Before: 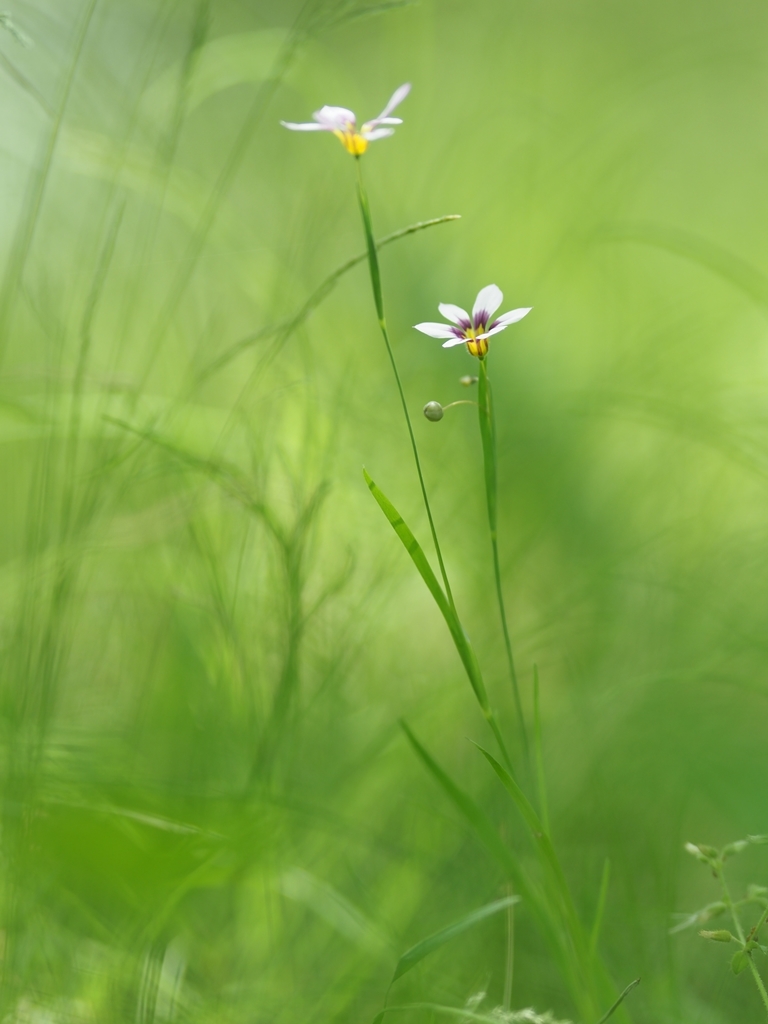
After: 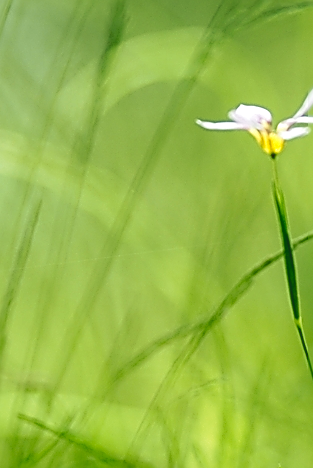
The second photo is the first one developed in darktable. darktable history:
crop and rotate: left 10.966%, top 0.115%, right 48.153%, bottom 54.143%
exposure: compensate highlight preservation false
local contrast: on, module defaults
sharpen: amount 1.992
tone curve: curves: ch0 [(0, 0) (0.003, 0.169) (0.011, 0.173) (0.025, 0.177) (0.044, 0.184) (0.069, 0.191) (0.1, 0.199) (0.136, 0.206) (0.177, 0.221) (0.224, 0.248) (0.277, 0.284) (0.335, 0.344) (0.399, 0.413) (0.468, 0.497) (0.543, 0.594) (0.623, 0.691) (0.709, 0.779) (0.801, 0.868) (0.898, 0.931) (1, 1)], preserve colors none
shadows and highlights: low approximation 0.01, soften with gaussian
velvia: on, module defaults
